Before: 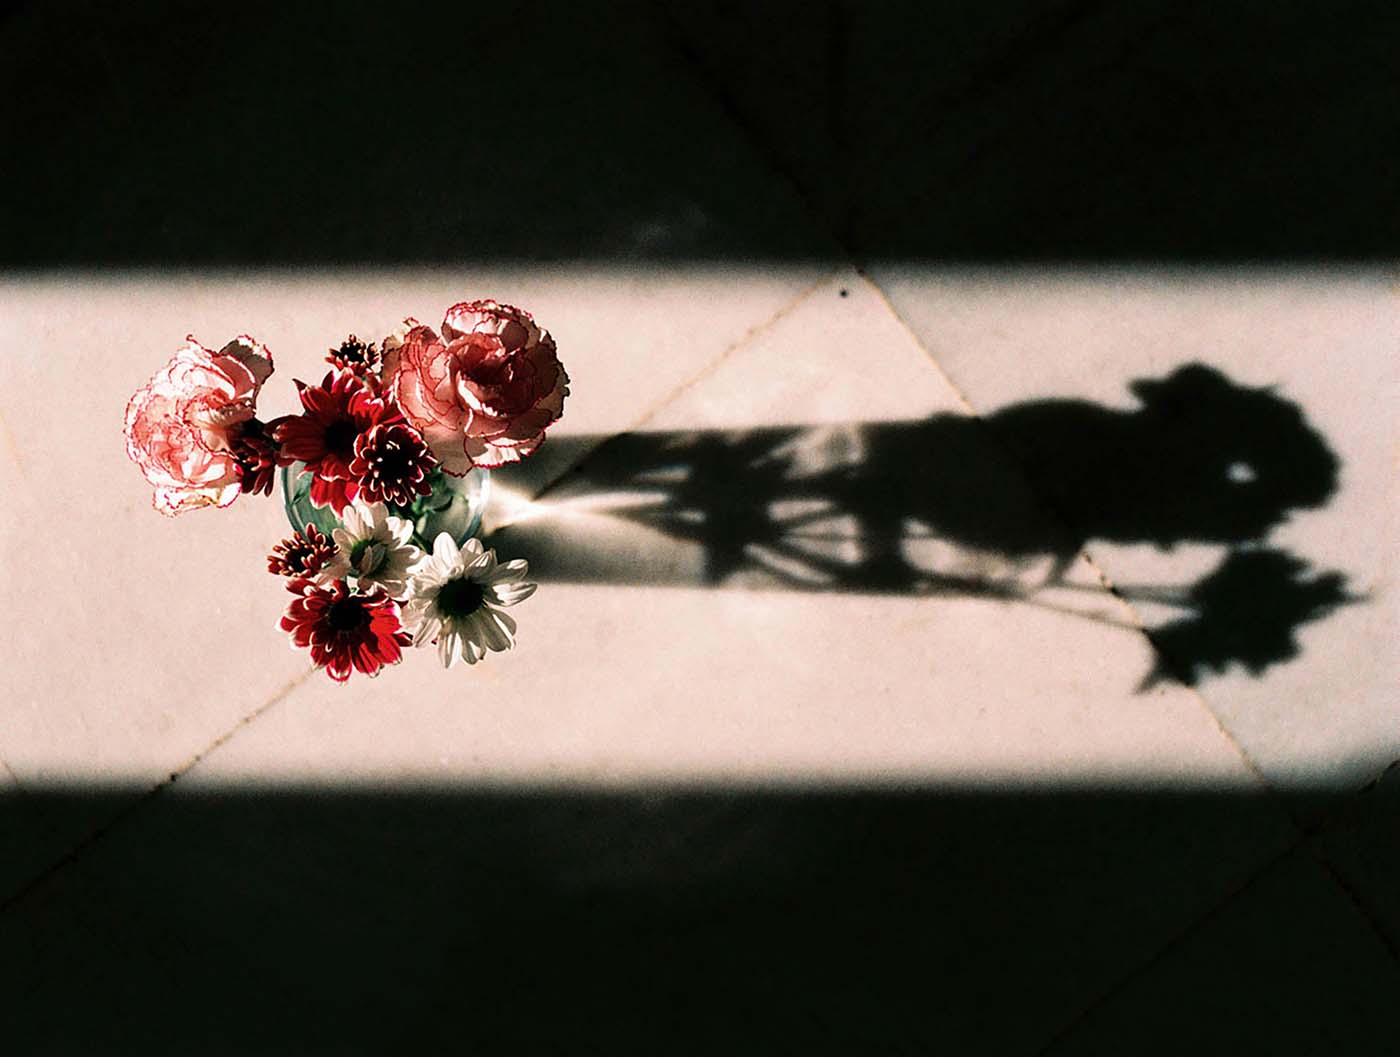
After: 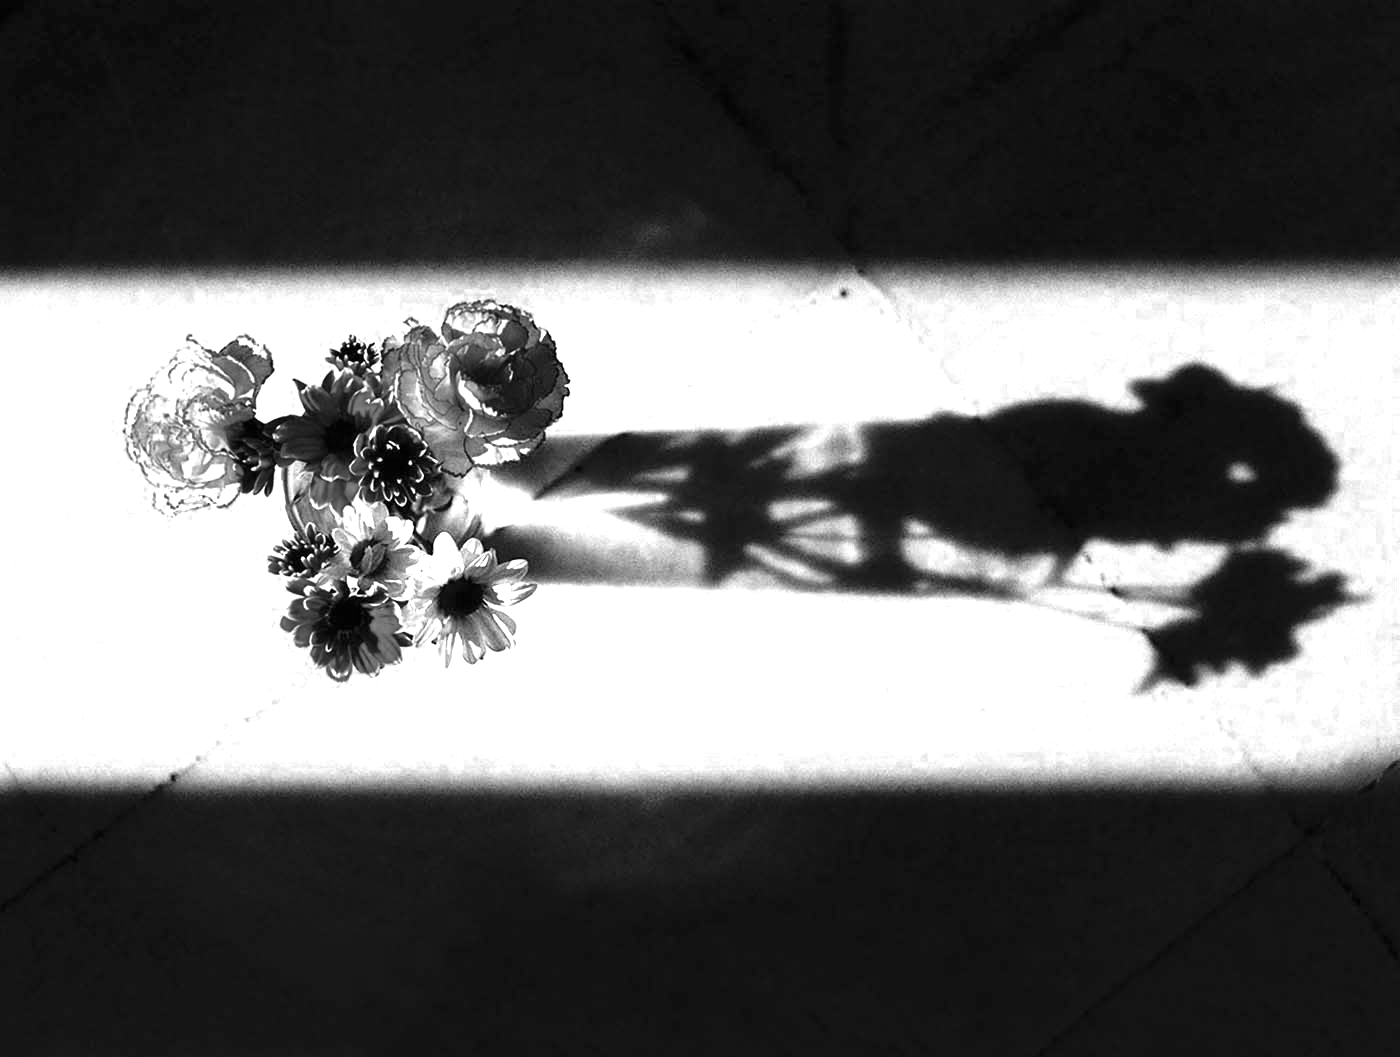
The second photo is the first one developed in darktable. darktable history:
color zones: curves: ch0 [(0.004, 0.305) (0.261, 0.623) (0.389, 0.399) (0.708, 0.571) (0.947, 0.34)]; ch1 [(0.025, 0.645) (0.229, 0.584) (0.326, 0.551) (0.484, 0.262) (0.757, 0.643)]
monochrome: a -92.57, b 58.91
color balance rgb: perceptual saturation grading › global saturation 25%, global vibrance 20%
exposure: black level correction 0, exposure 1.1 EV, compensate exposure bias true, compensate highlight preservation false
